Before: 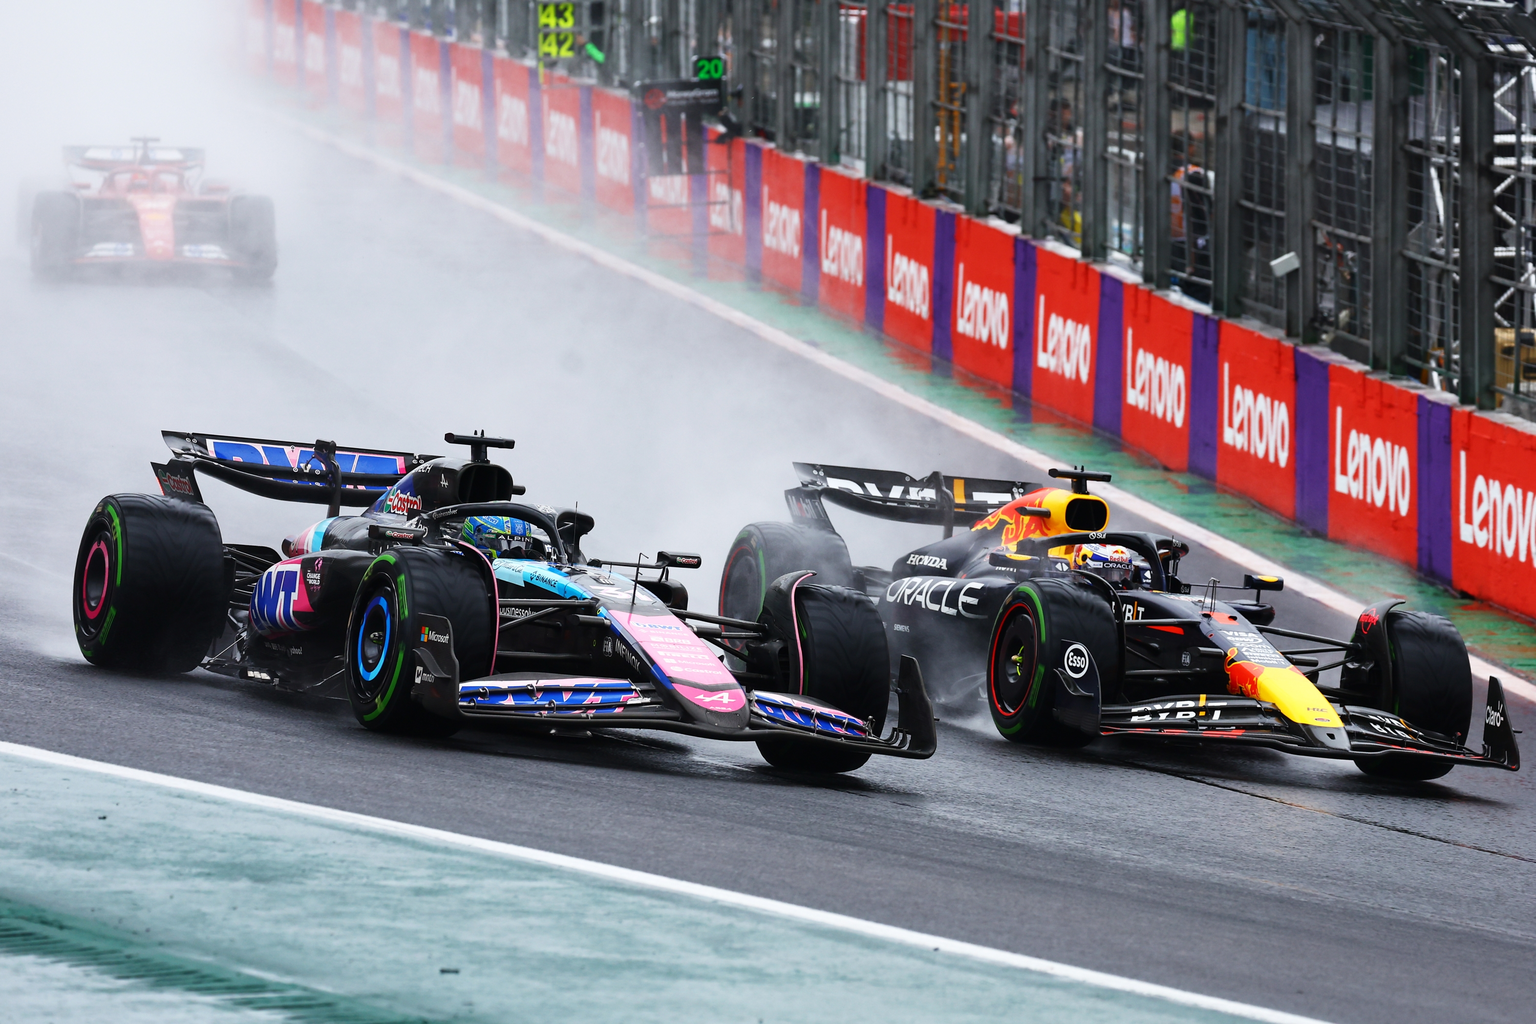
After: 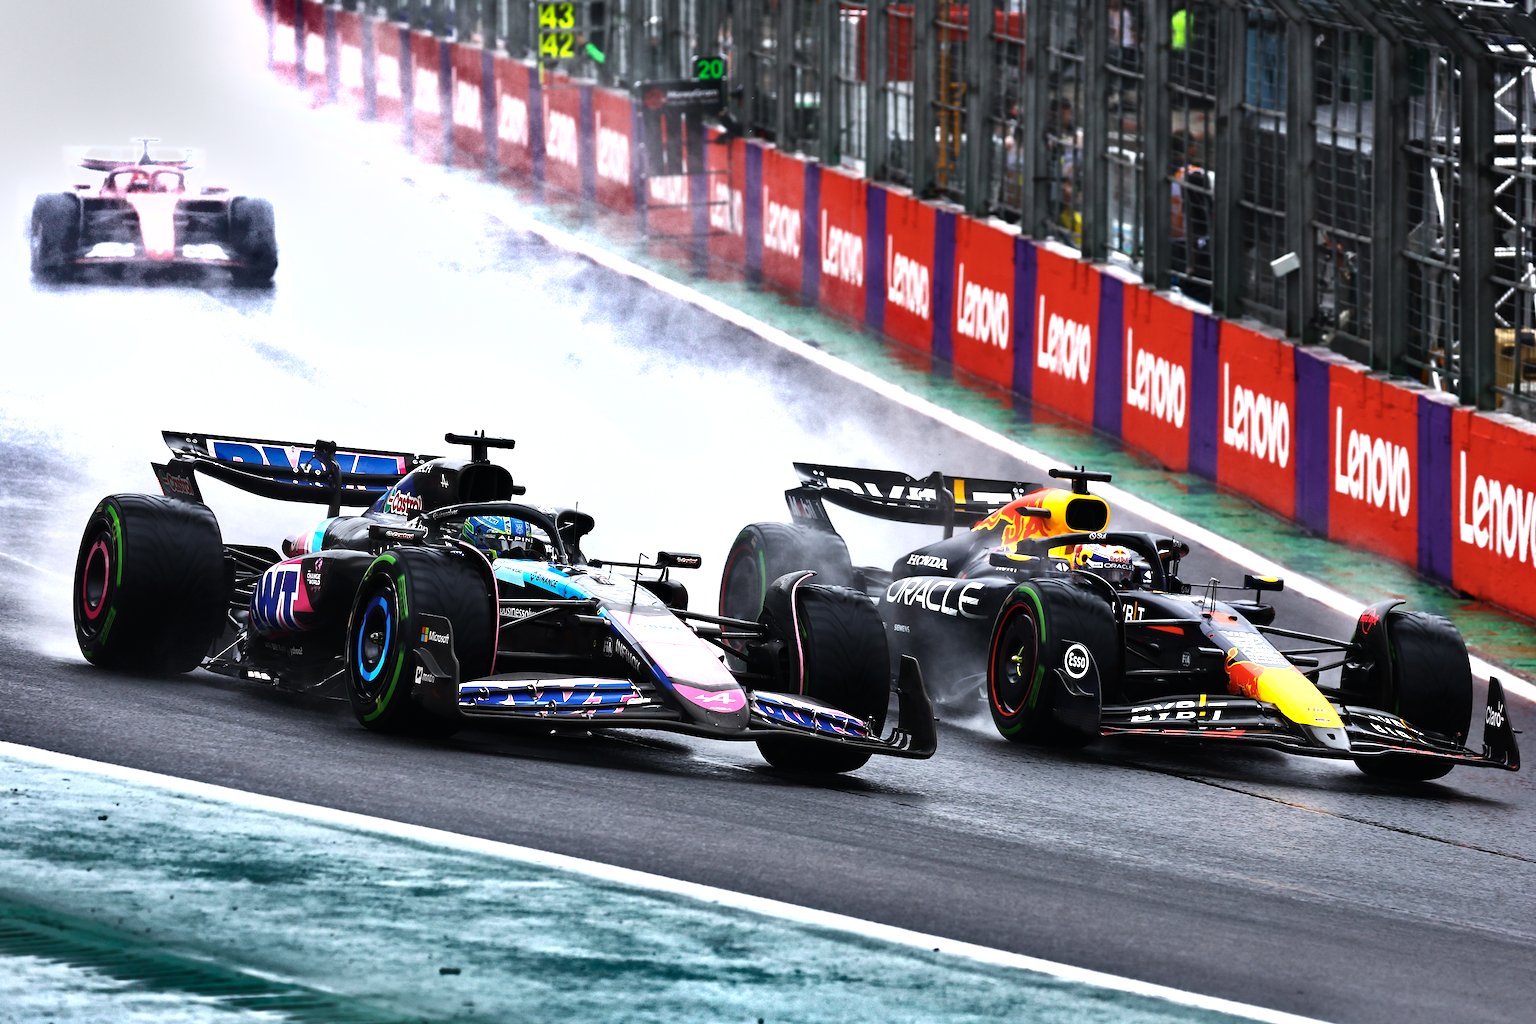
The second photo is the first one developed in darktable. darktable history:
color balance rgb: shadows lift › luminance -19.597%, power › hue 330.05°, highlights gain › chroma 0.185%, highlights gain › hue 332.54°, perceptual saturation grading › global saturation 0.351%, perceptual brilliance grading › global brilliance 20.162%, perceptual brilliance grading › shadows -40.384%, global vibrance 20%
contrast brightness saturation: saturation -0.033
sharpen: radius 5.285, amount 0.309, threshold 25.978
shadows and highlights: shadows 20.76, highlights -81.61, soften with gaussian
